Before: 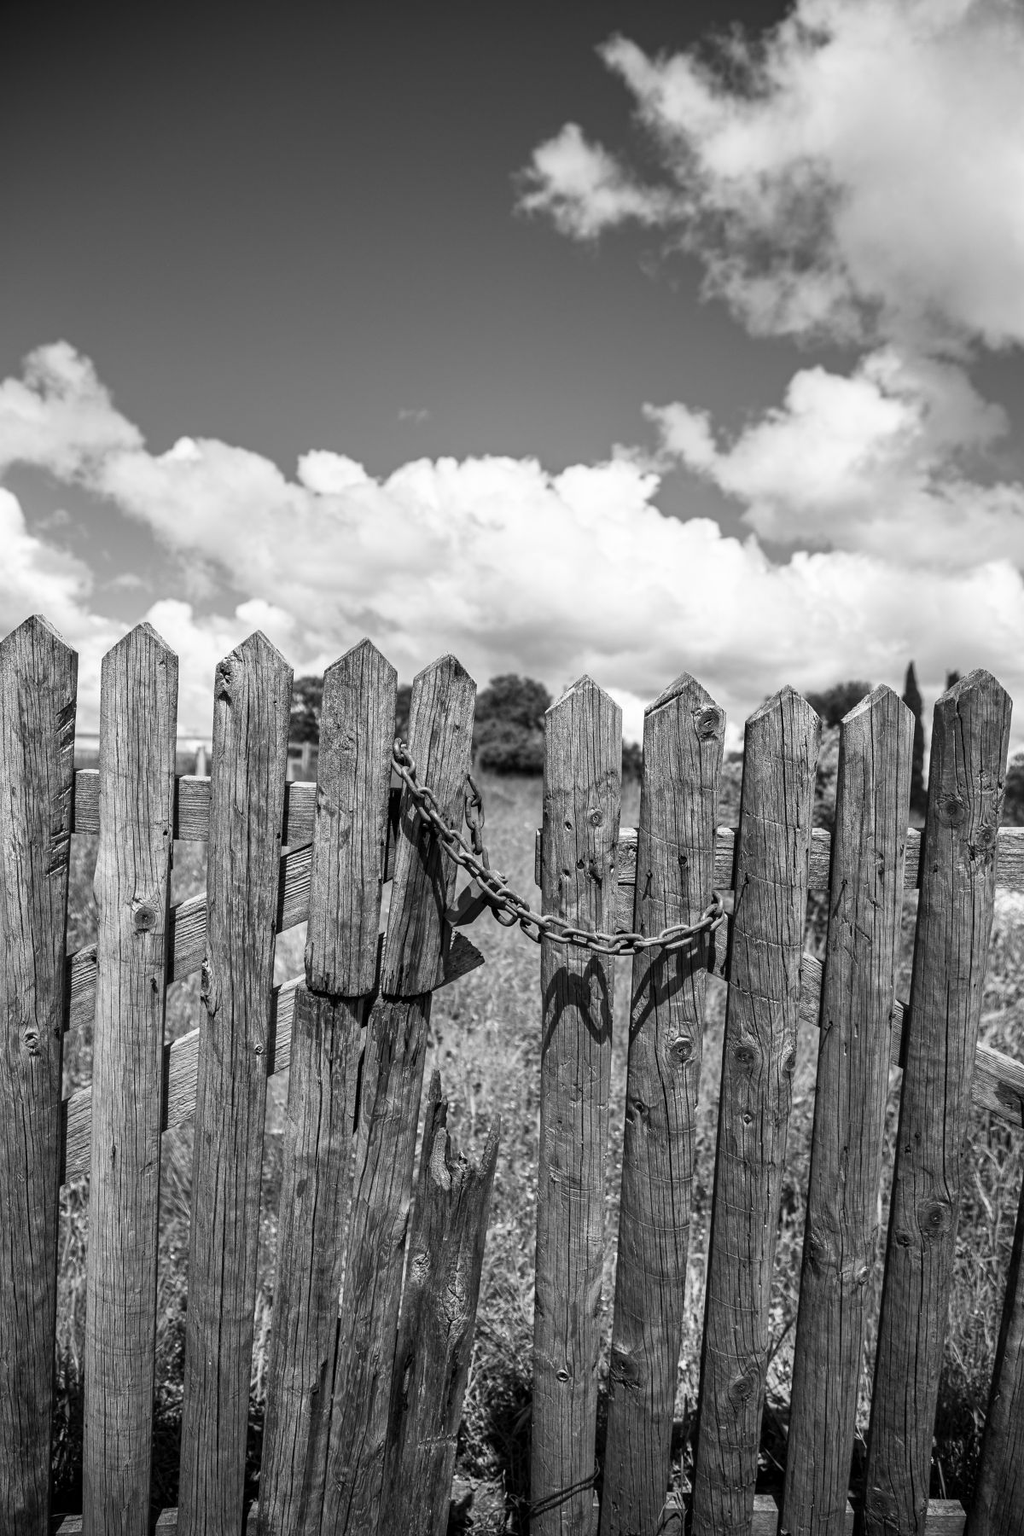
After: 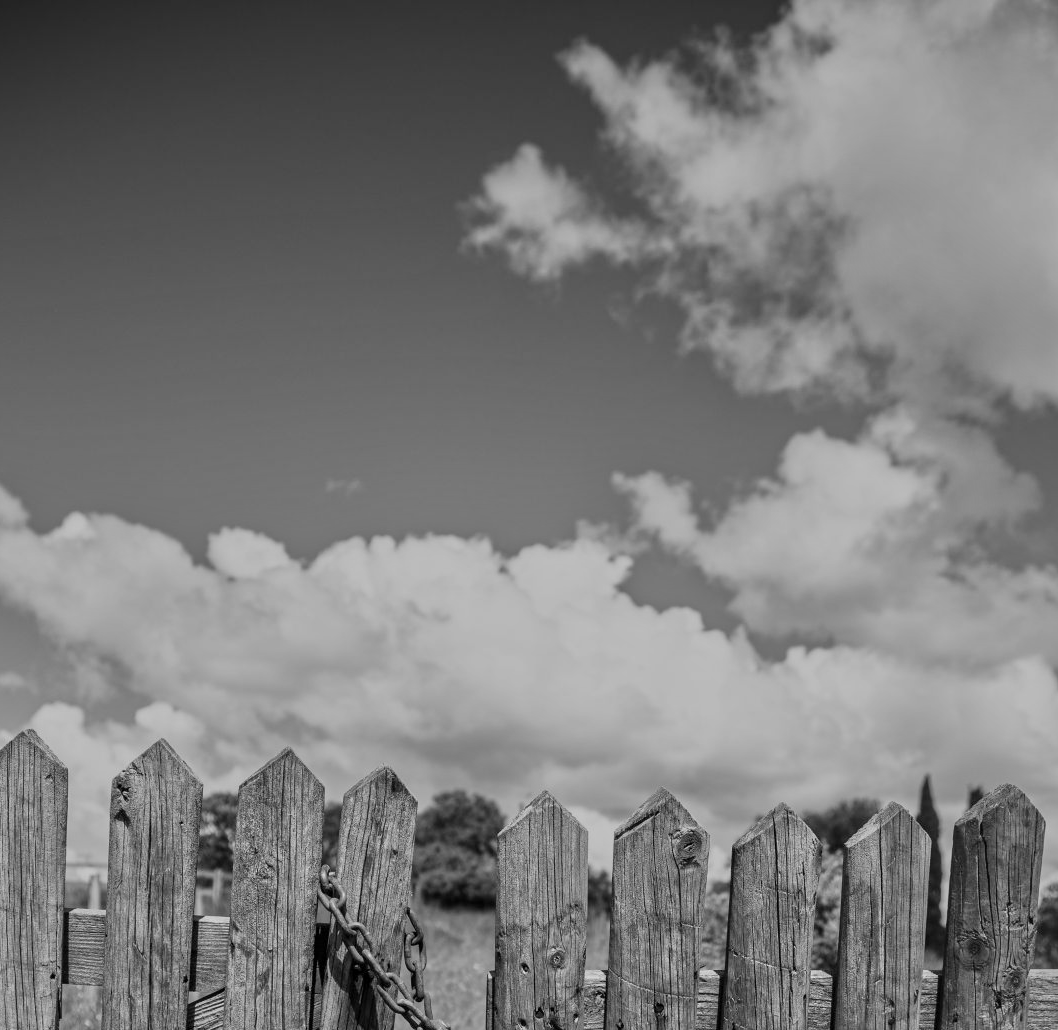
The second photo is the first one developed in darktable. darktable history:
crop and rotate: left 11.812%, bottom 42.776%
tone equalizer: -8 EV -0.002 EV, -7 EV 0.005 EV, -6 EV -0.008 EV, -5 EV 0.007 EV, -4 EV -0.042 EV, -3 EV -0.233 EV, -2 EV -0.662 EV, -1 EV -0.983 EV, +0 EV -0.969 EV, smoothing diameter 2%, edges refinement/feathering 20, mask exposure compensation -1.57 EV, filter diffusion 5
